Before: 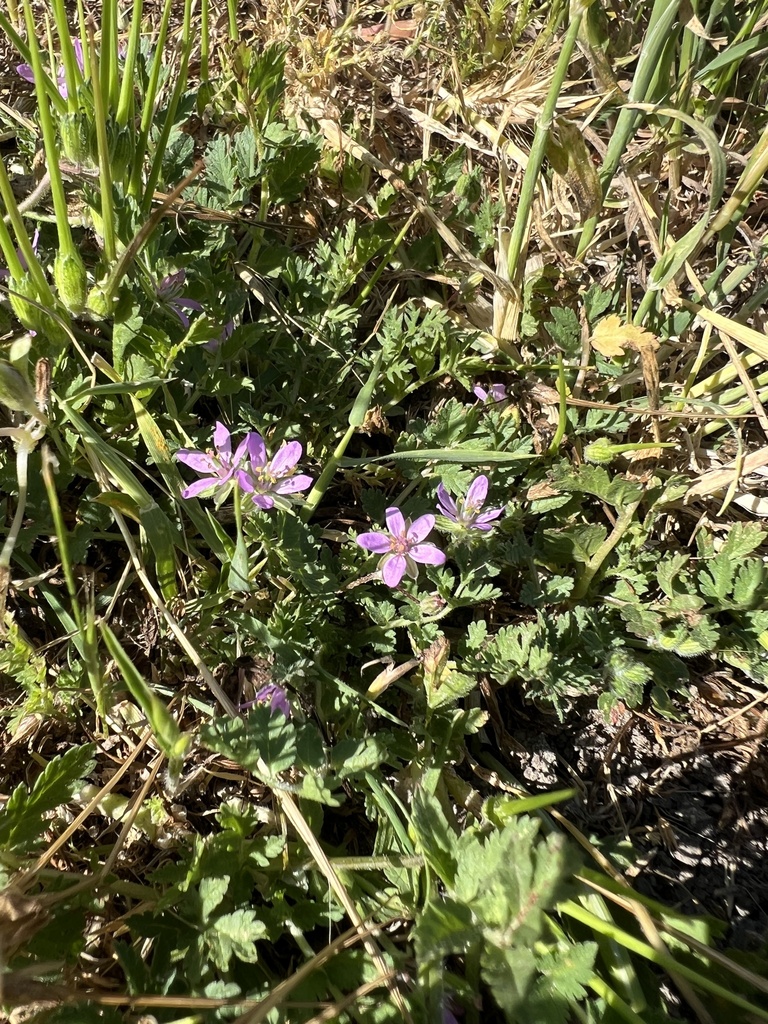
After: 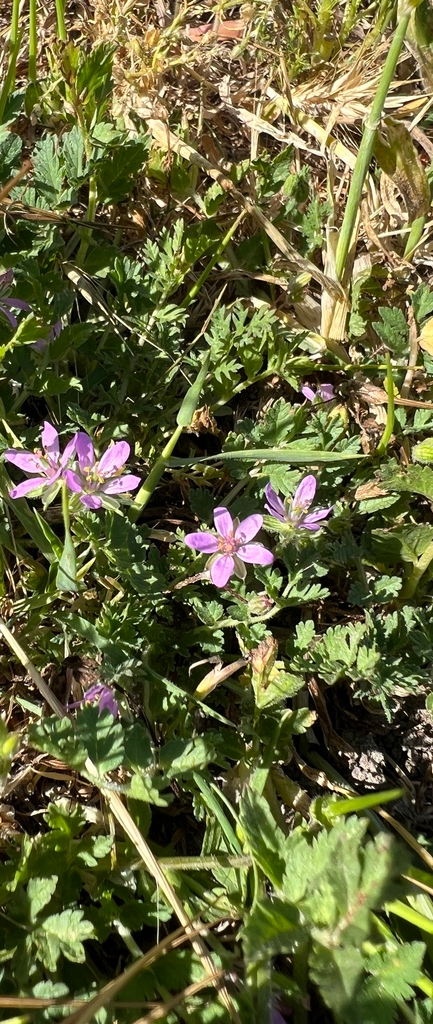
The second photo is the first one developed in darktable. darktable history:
crop and rotate: left 22.476%, right 21.125%
